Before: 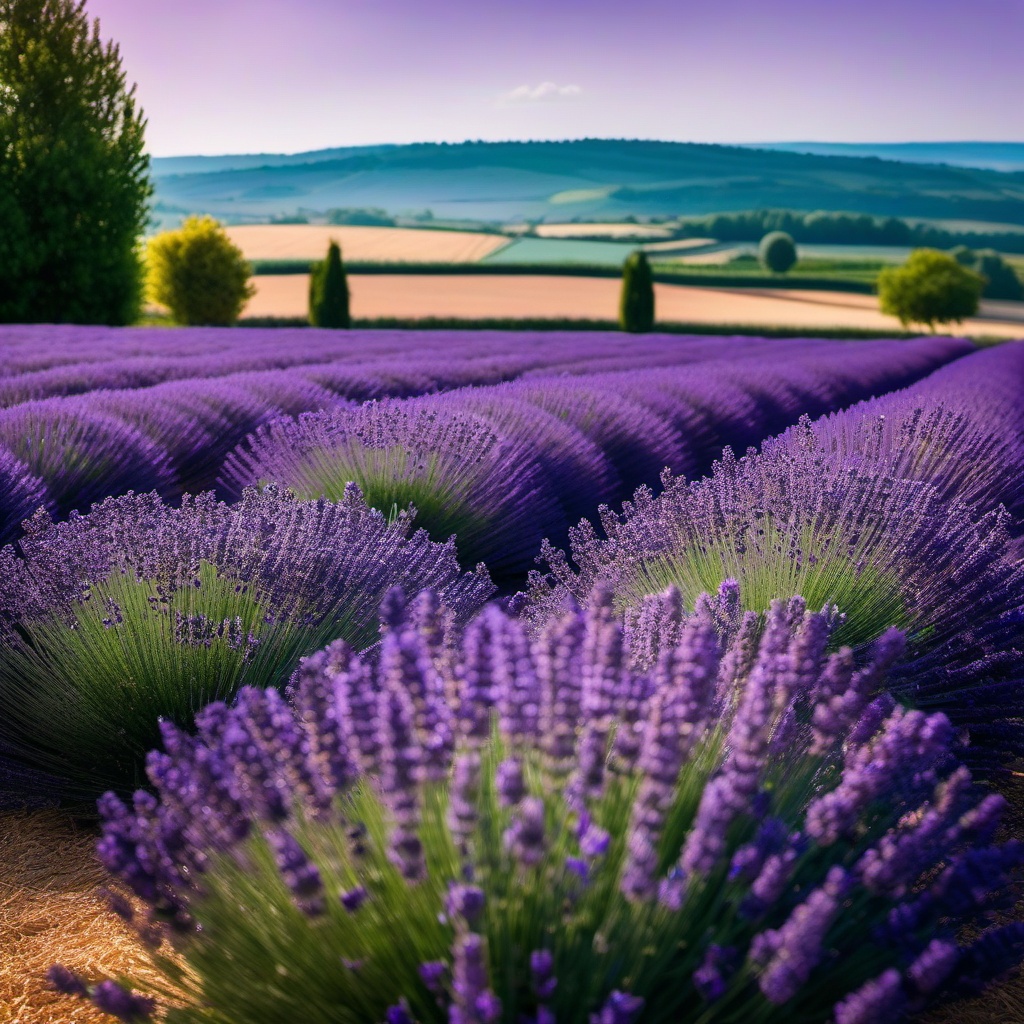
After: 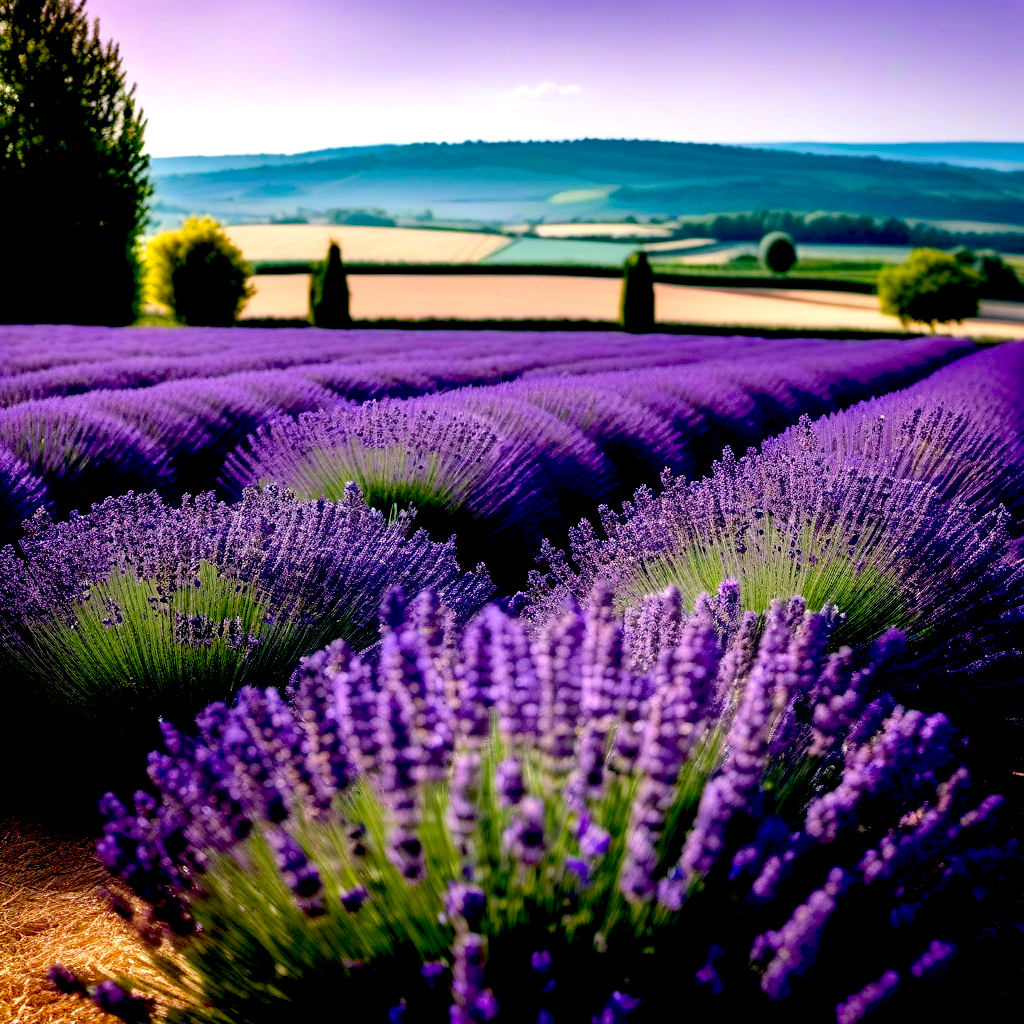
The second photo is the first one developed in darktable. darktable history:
exposure: black level correction 0.038, exposure 0.499 EV, compensate exposure bias true, compensate highlight preservation false
